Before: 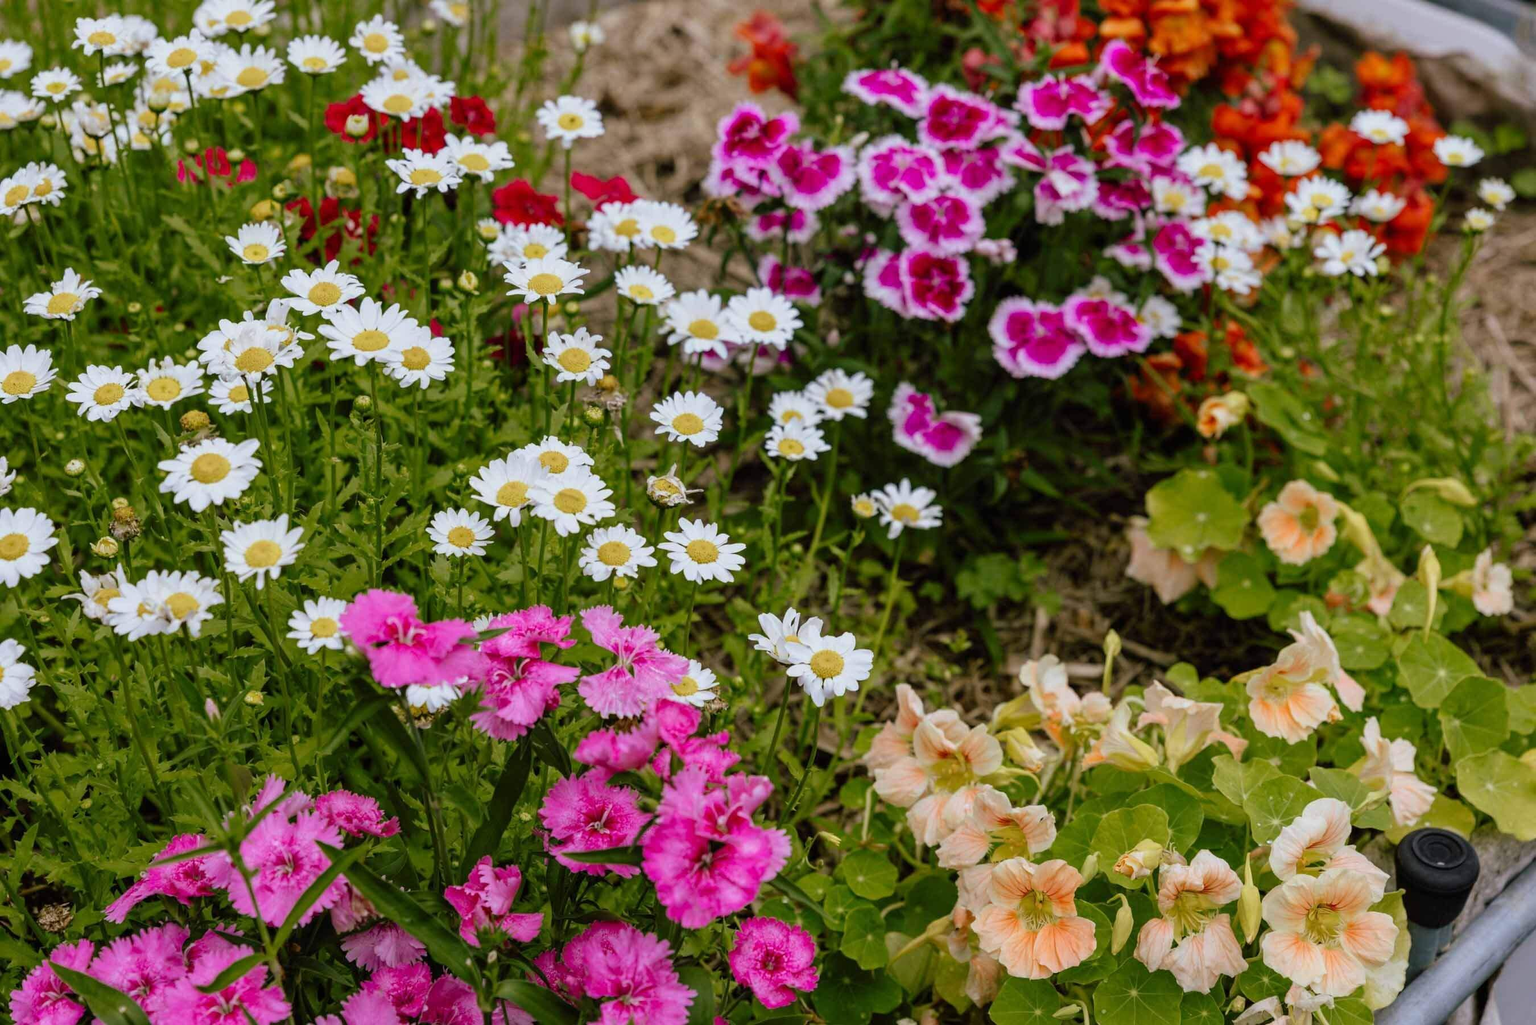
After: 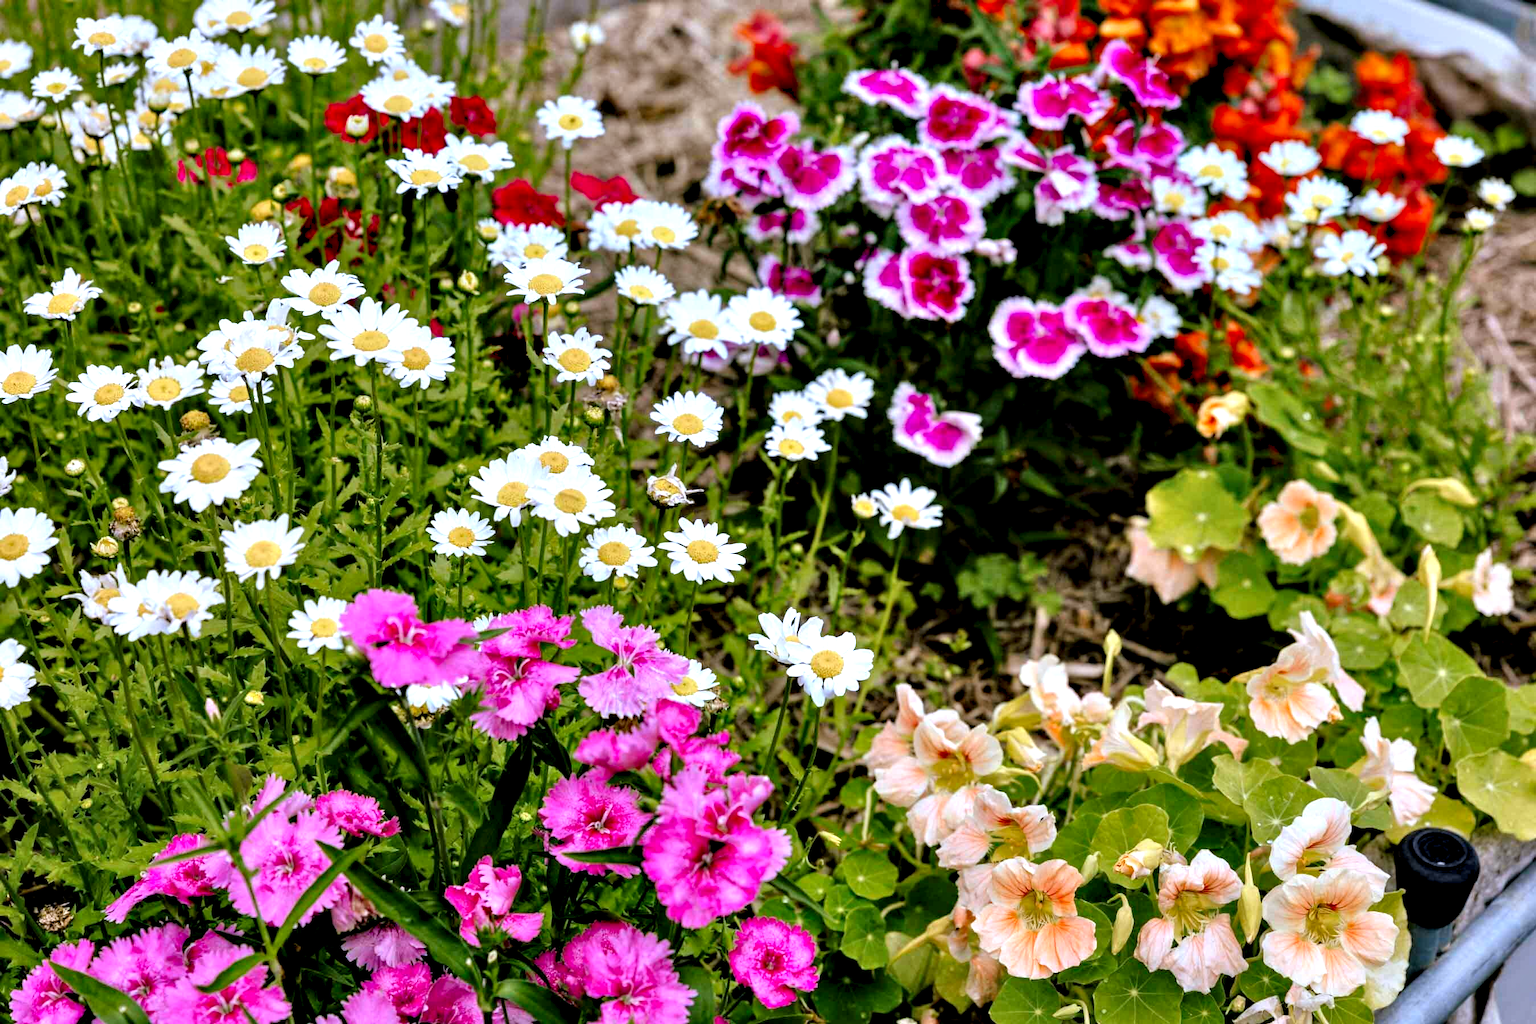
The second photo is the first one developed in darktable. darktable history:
tone equalizer: -8 EV 0.009 EV, -7 EV -0.027 EV, -6 EV 0.035 EV, -5 EV 0.043 EV, -4 EV 0.312 EV, -3 EV 0.622 EV, -2 EV 0.554 EV, -1 EV 0.199 EV, +0 EV 0.052 EV
contrast equalizer: y [[0.6 ×6], [0.55 ×6], [0 ×6], [0 ×6], [0 ×6]]
color calibration: output R [1.063, -0.012, -0.003, 0], output G [0, 1.022, 0.021, 0], output B [-0.079, 0.047, 1, 0], illuminant custom, x 0.371, y 0.383, temperature 4278.99 K
